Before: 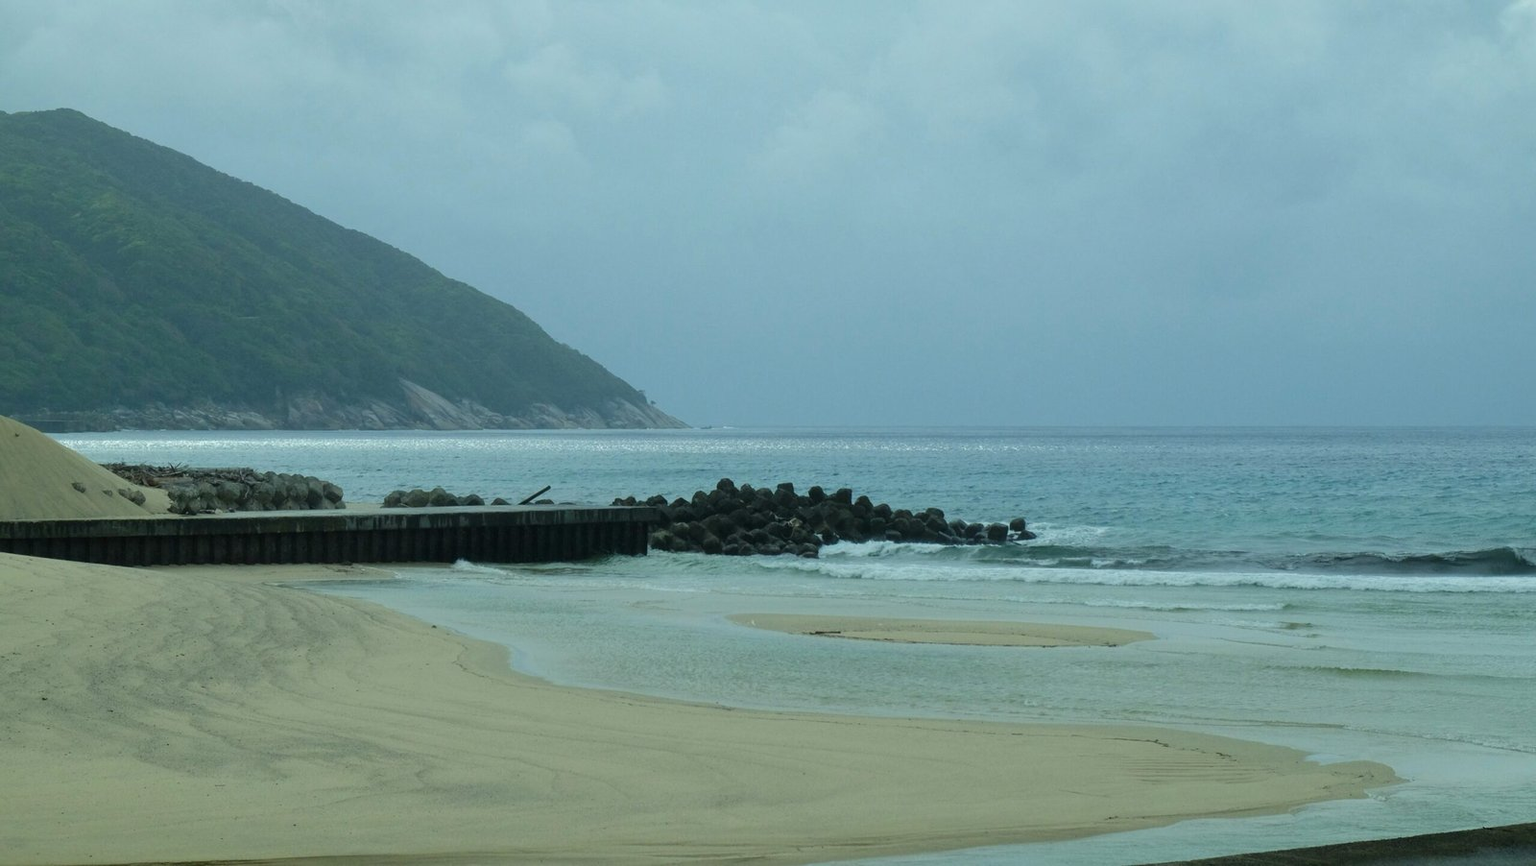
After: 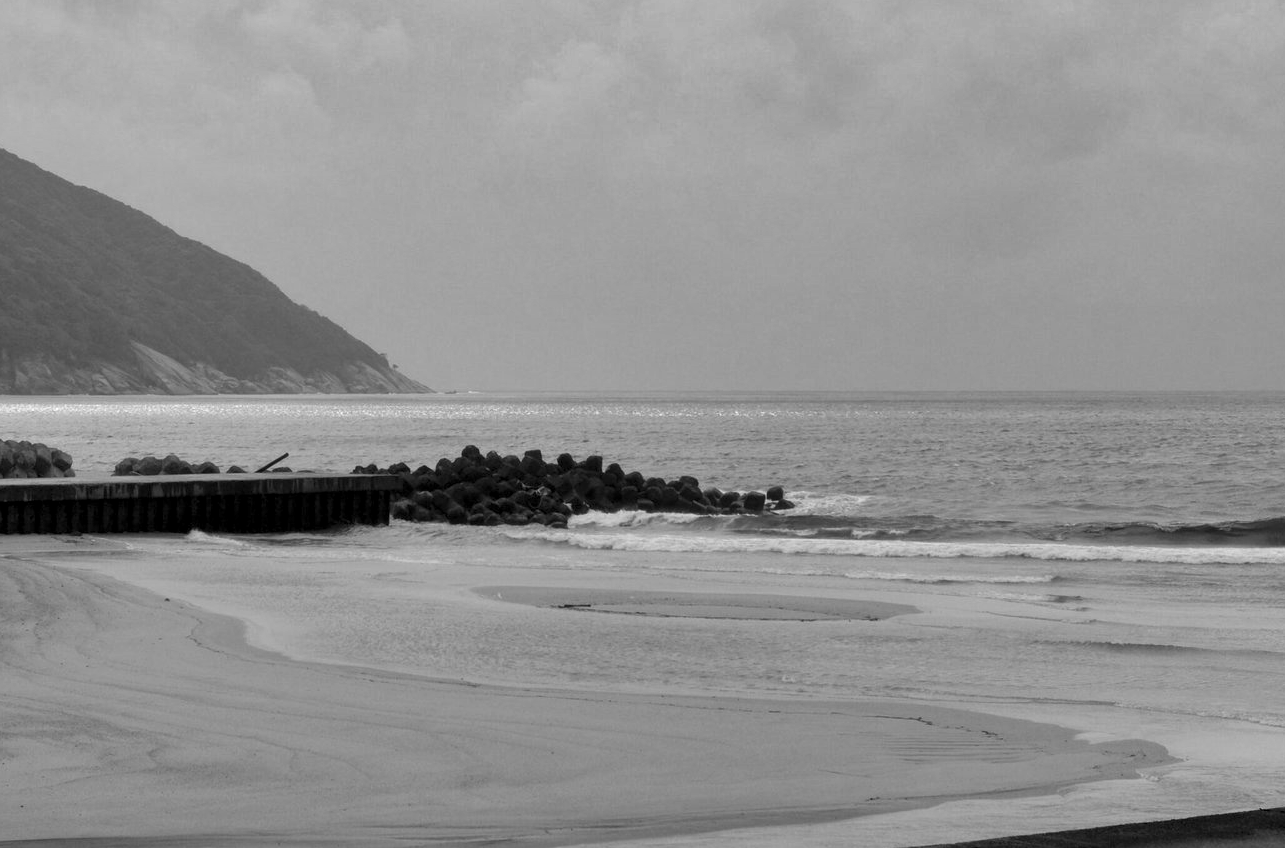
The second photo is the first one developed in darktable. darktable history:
shadows and highlights: radius 118.29, shadows 41.95, highlights -62.37, soften with gaussian
color calibration: output gray [0.23, 0.37, 0.4, 0], illuminant Planckian (black body), x 0.368, y 0.36, temperature 4274.21 K
levels: black 3.81%, gray 59.37%, levels [0.062, 0.494, 0.925]
crop and rotate: left 17.856%, top 5.945%, right 1.828%
